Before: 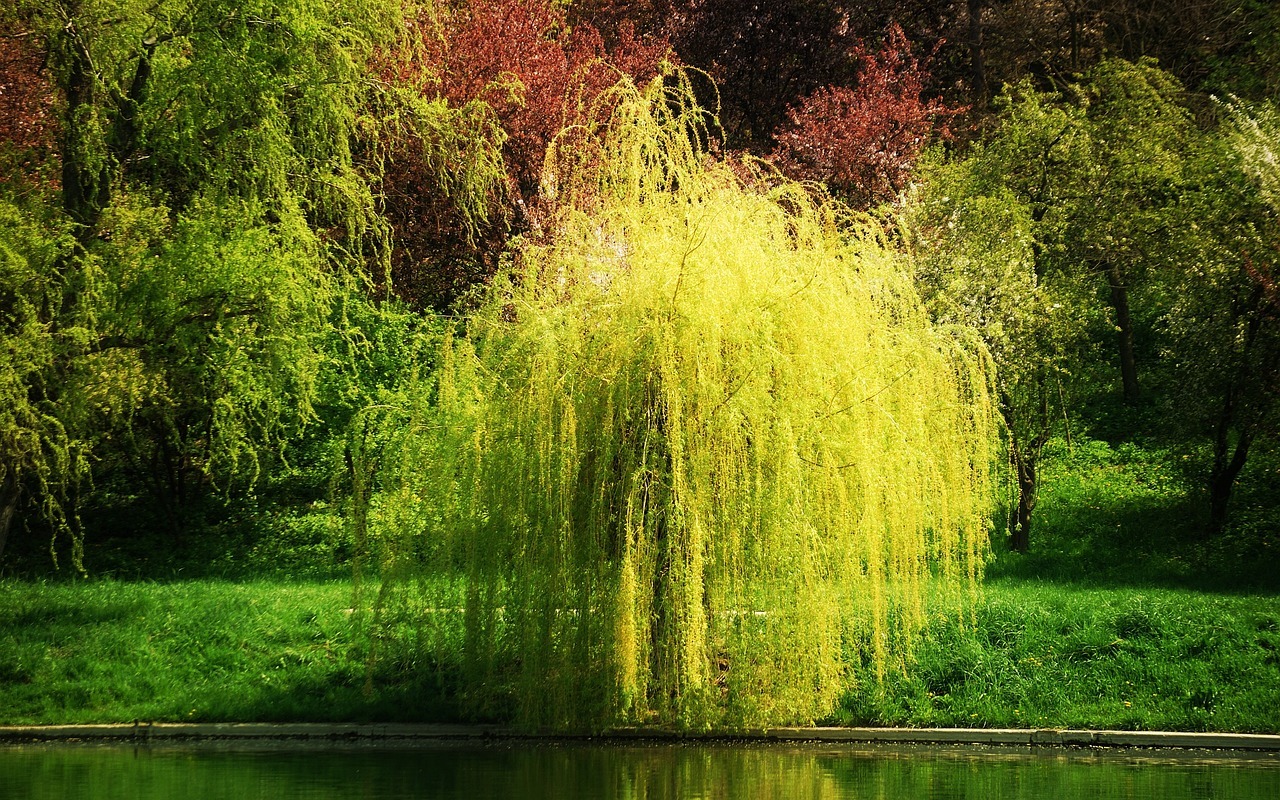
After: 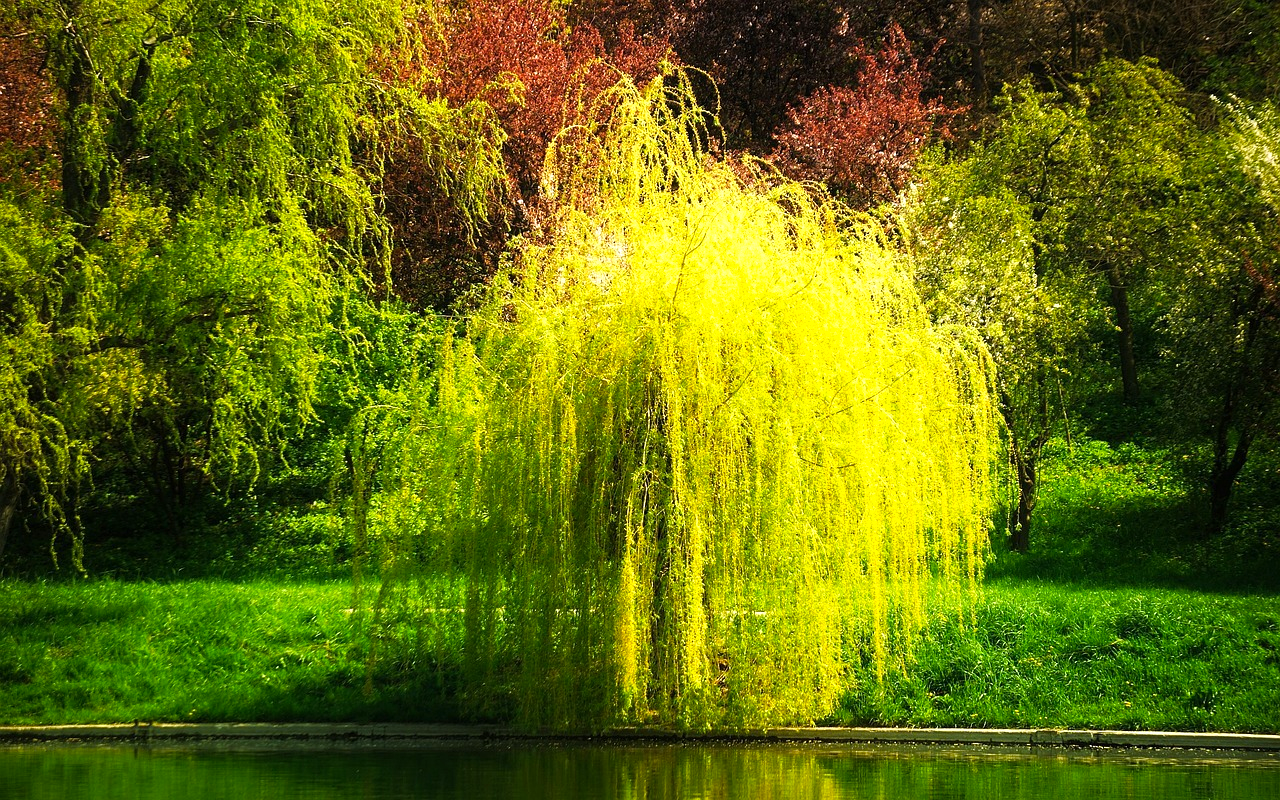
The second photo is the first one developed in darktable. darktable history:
color balance rgb: shadows lift › chroma 0.835%, shadows lift › hue 113.63°, perceptual saturation grading › global saturation 0.036%, perceptual saturation grading › mid-tones 11.077%, perceptual brilliance grading › global brilliance 12.561%, global vibrance 25.321%
